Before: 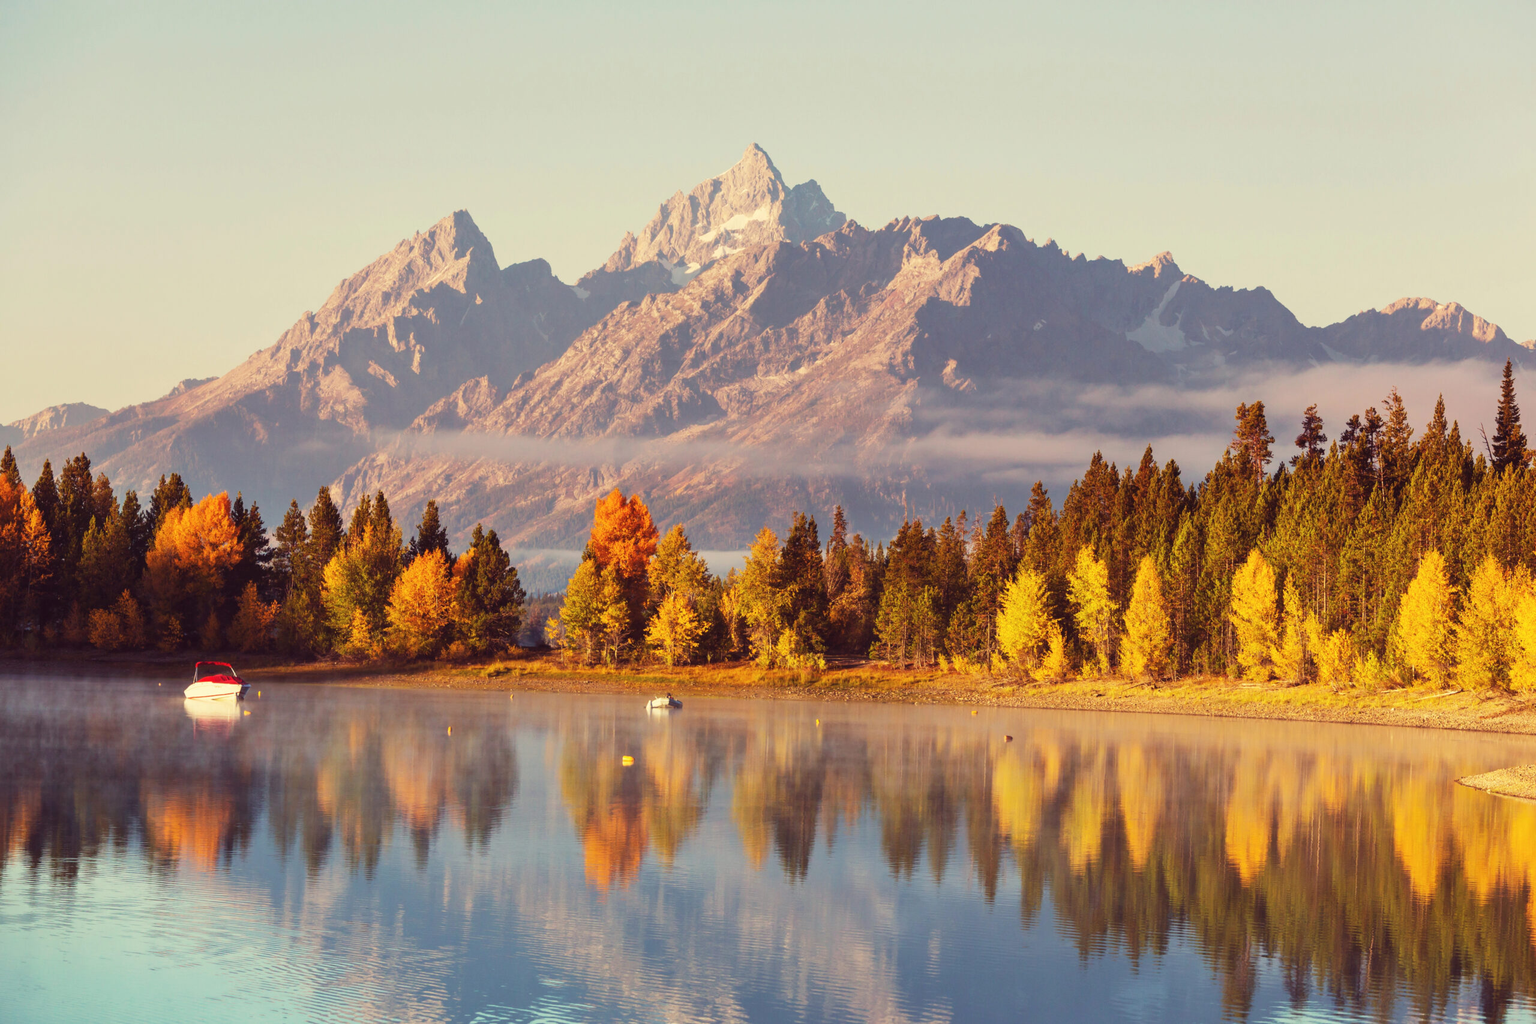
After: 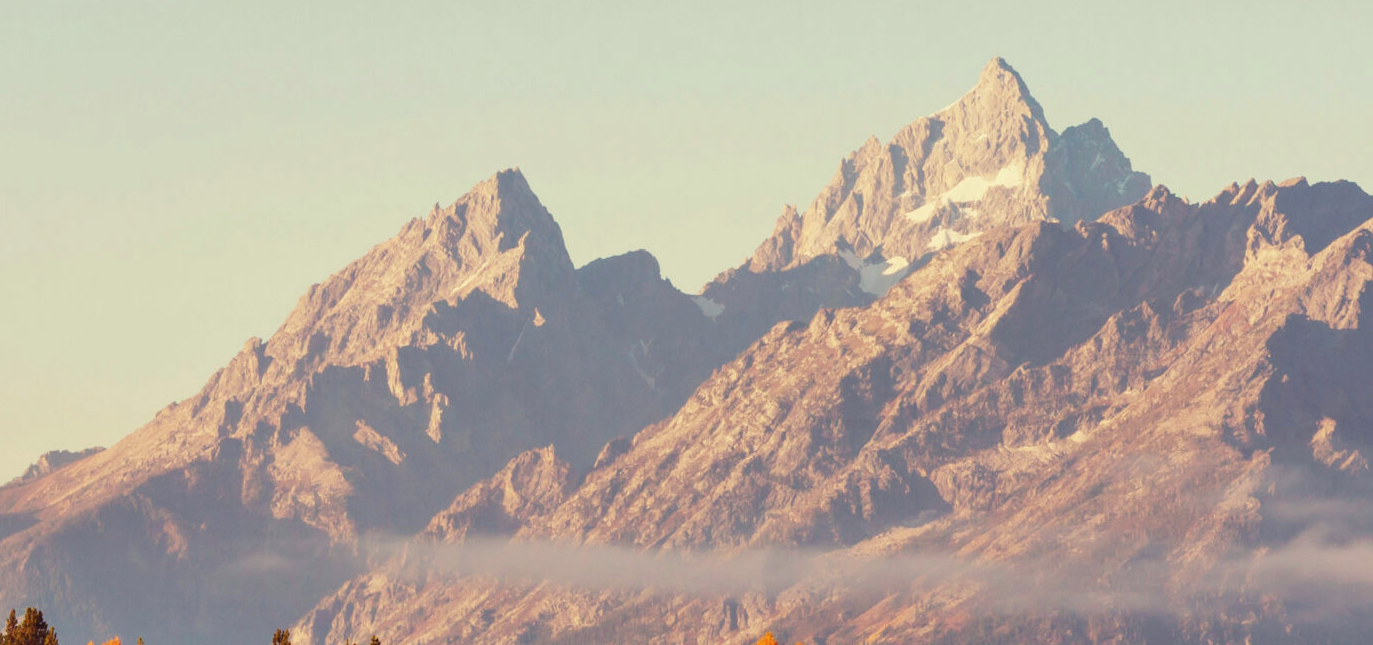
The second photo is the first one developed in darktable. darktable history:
crop: left 10.121%, top 10.631%, right 36.218%, bottom 51.526%
white balance: red 0.978, blue 0.999
